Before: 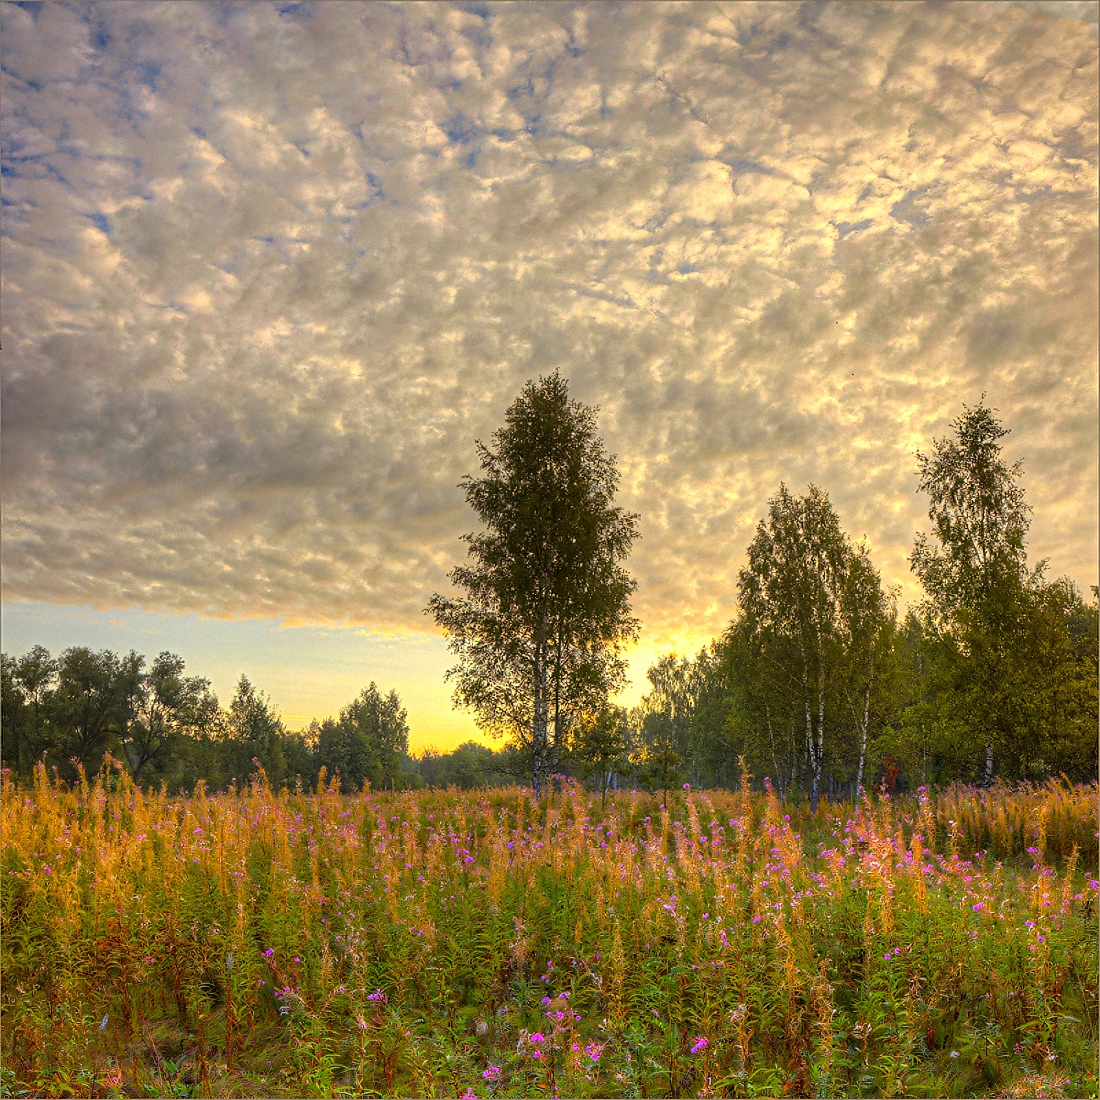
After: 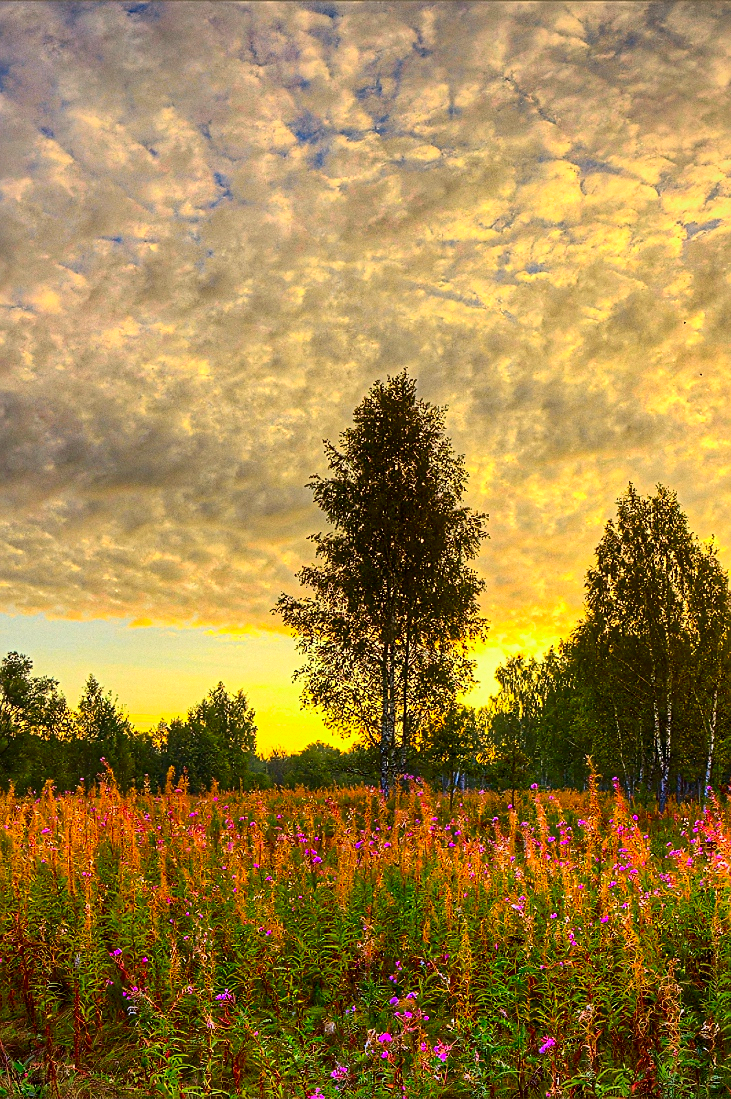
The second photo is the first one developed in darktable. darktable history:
vignetting: fall-off start 73.17%, brightness -0.191, saturation -0.288
crop and rotate: left 13.898%, right 19.632%
shadows and highlights: radius 125.39, shadows 30.3, highlights -30.61, low approximation 0.01, soften with gaussian
contrast brightness saturation: contrast 0.27, brightness 0.017, saturation 0.852
sharpen: on, module defaults
exposure: exposure -0.213 EV, compensate highlight preservation false
